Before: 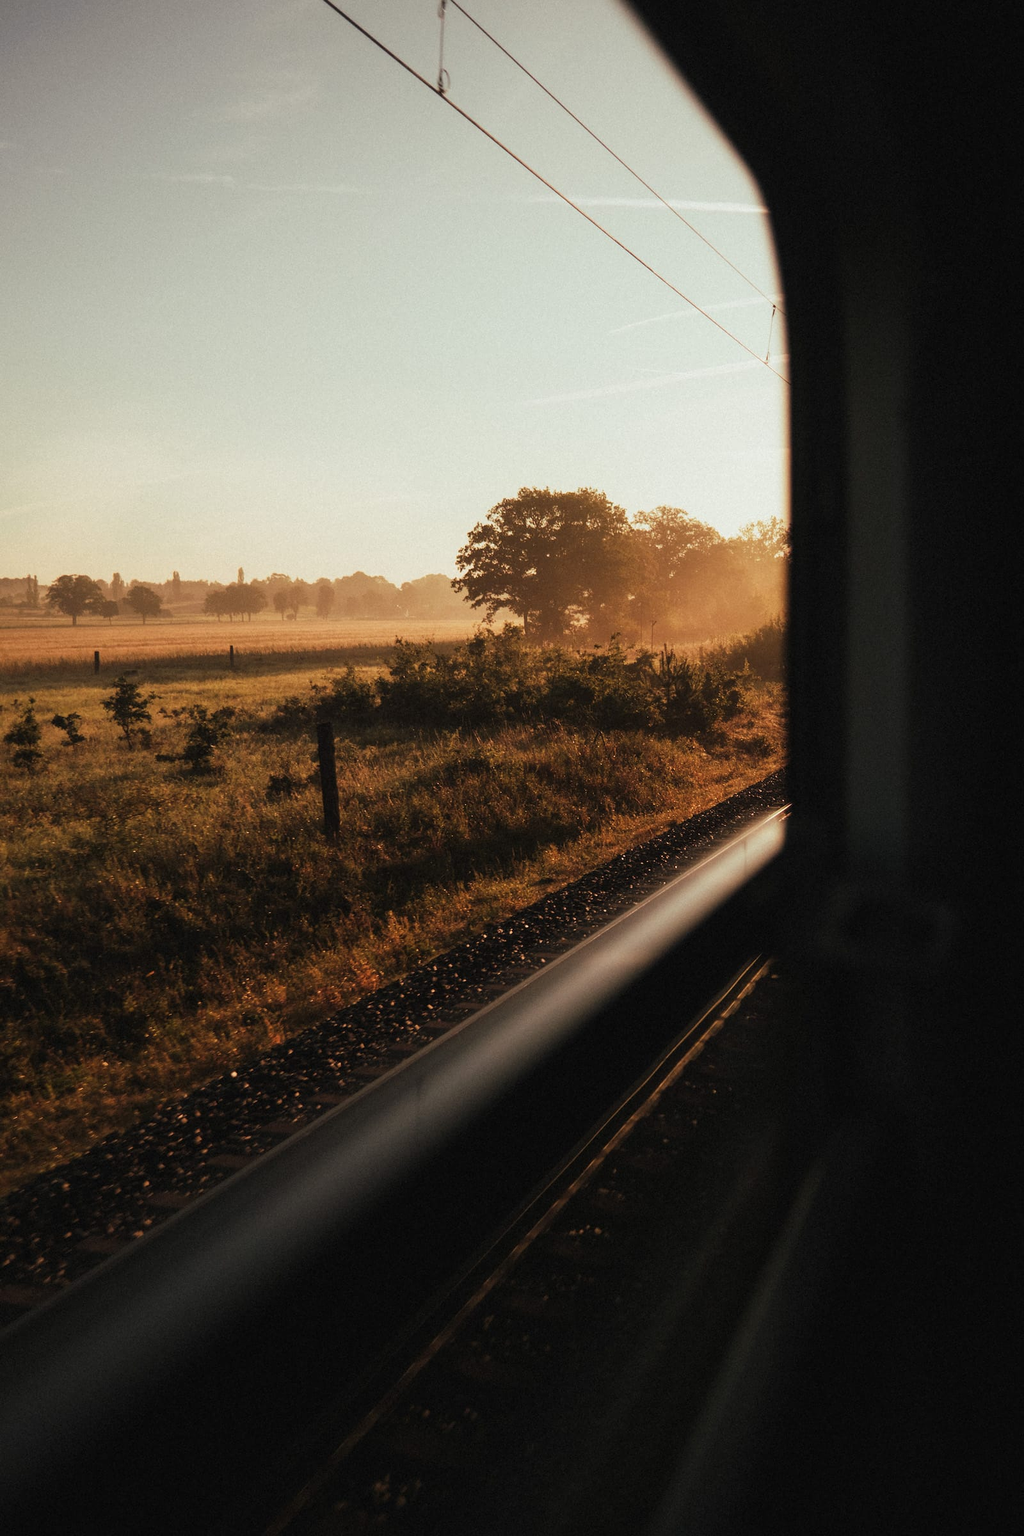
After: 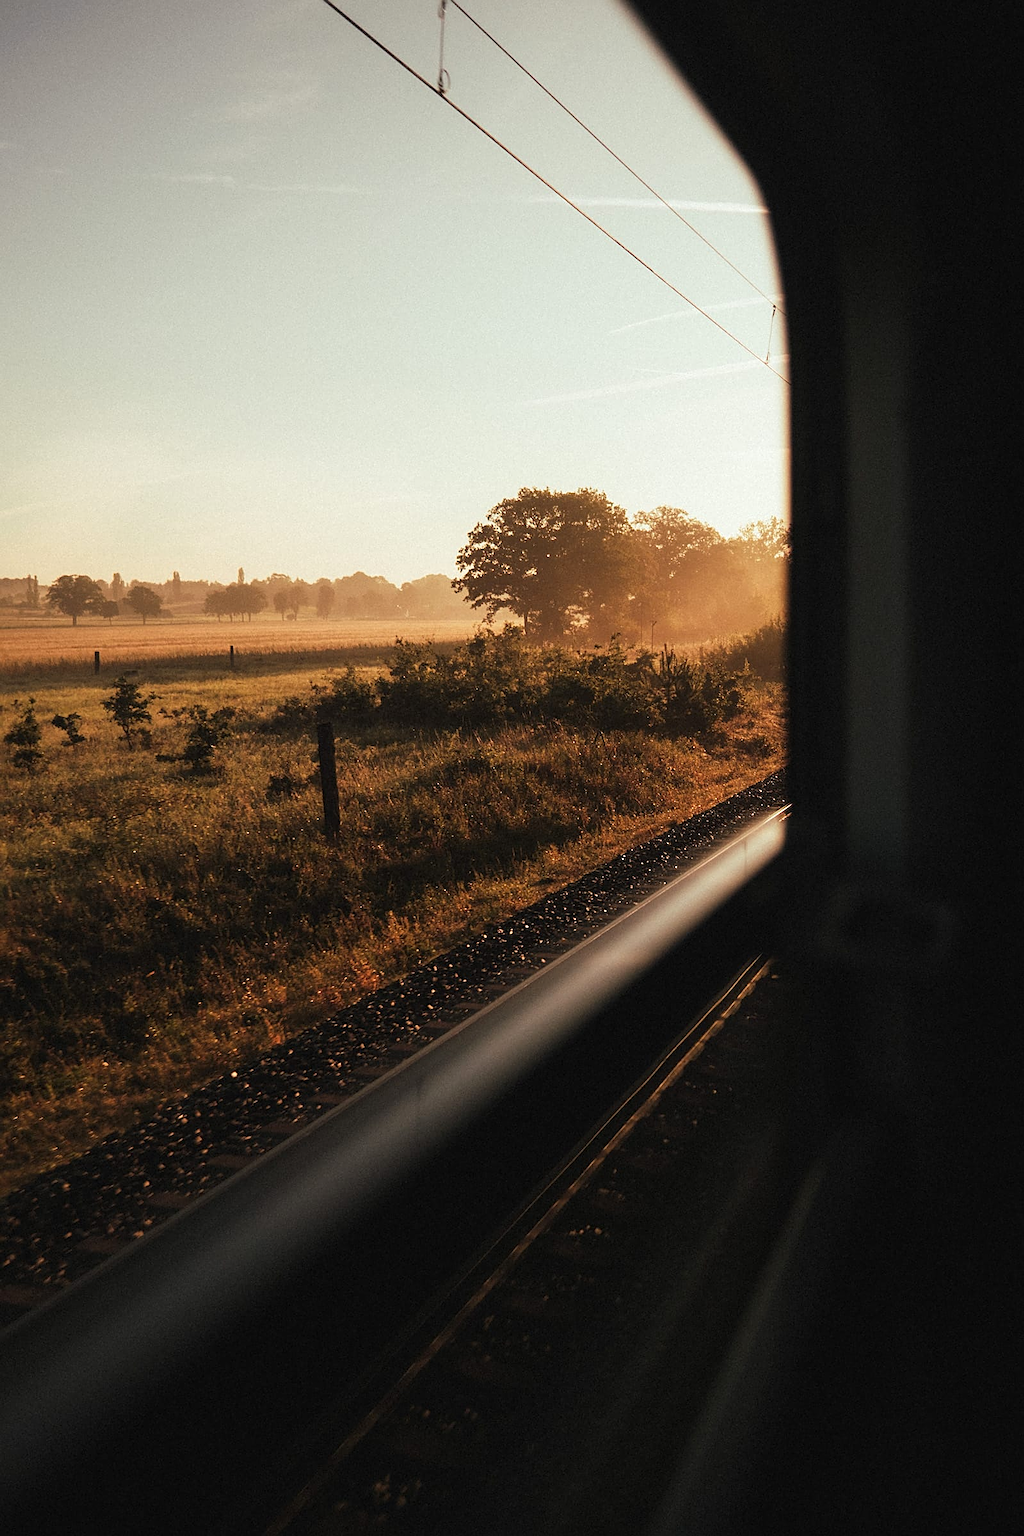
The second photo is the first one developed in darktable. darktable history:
exposure: exposure 0.165 EV, compensate highlight preservation false
sharpen: on, module defaults
